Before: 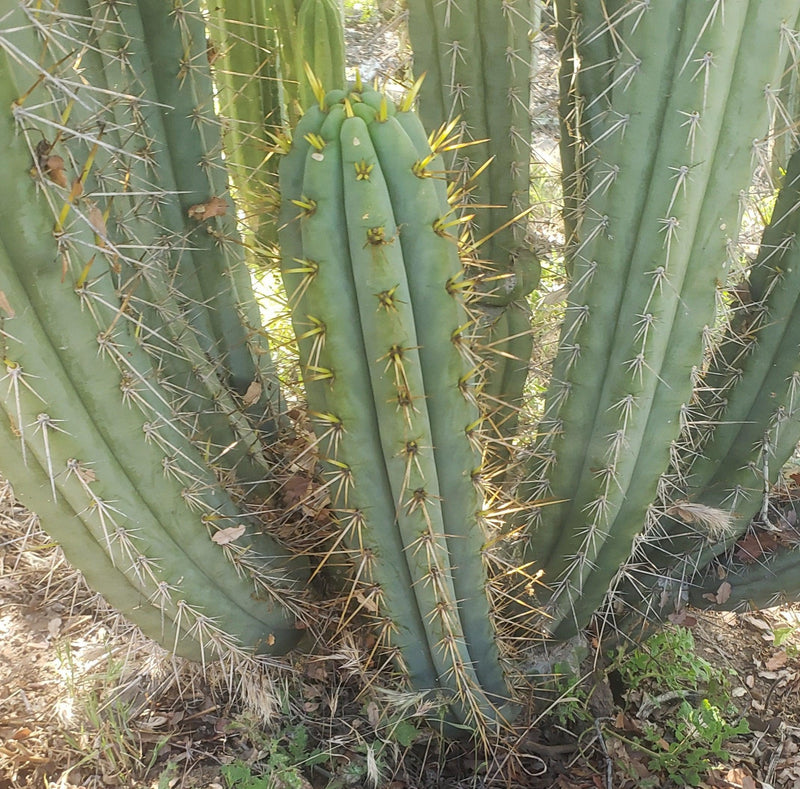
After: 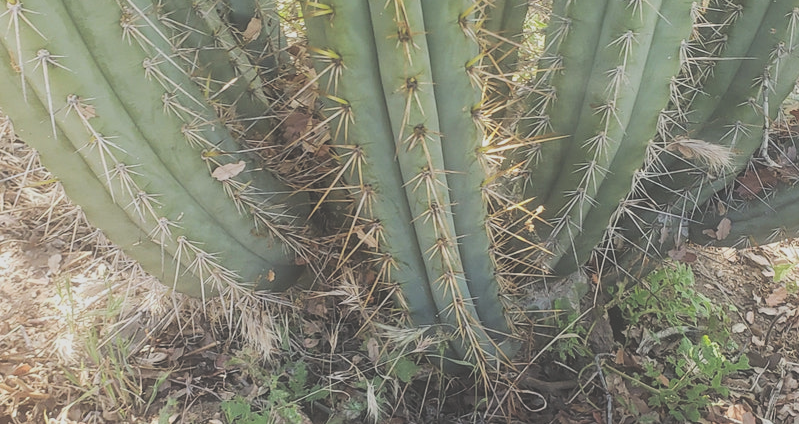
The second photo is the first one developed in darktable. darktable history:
filmic rgb: black relative exposure -5 EV, hardness 2.88, contrast 1.2, highlights saturation mix -30%
crop and rotate: top 46.237%
exposure: black level correction -0.062, exposure -0.05 EV, compensate highlight preservation false
tone equalizer: on, module defaults
